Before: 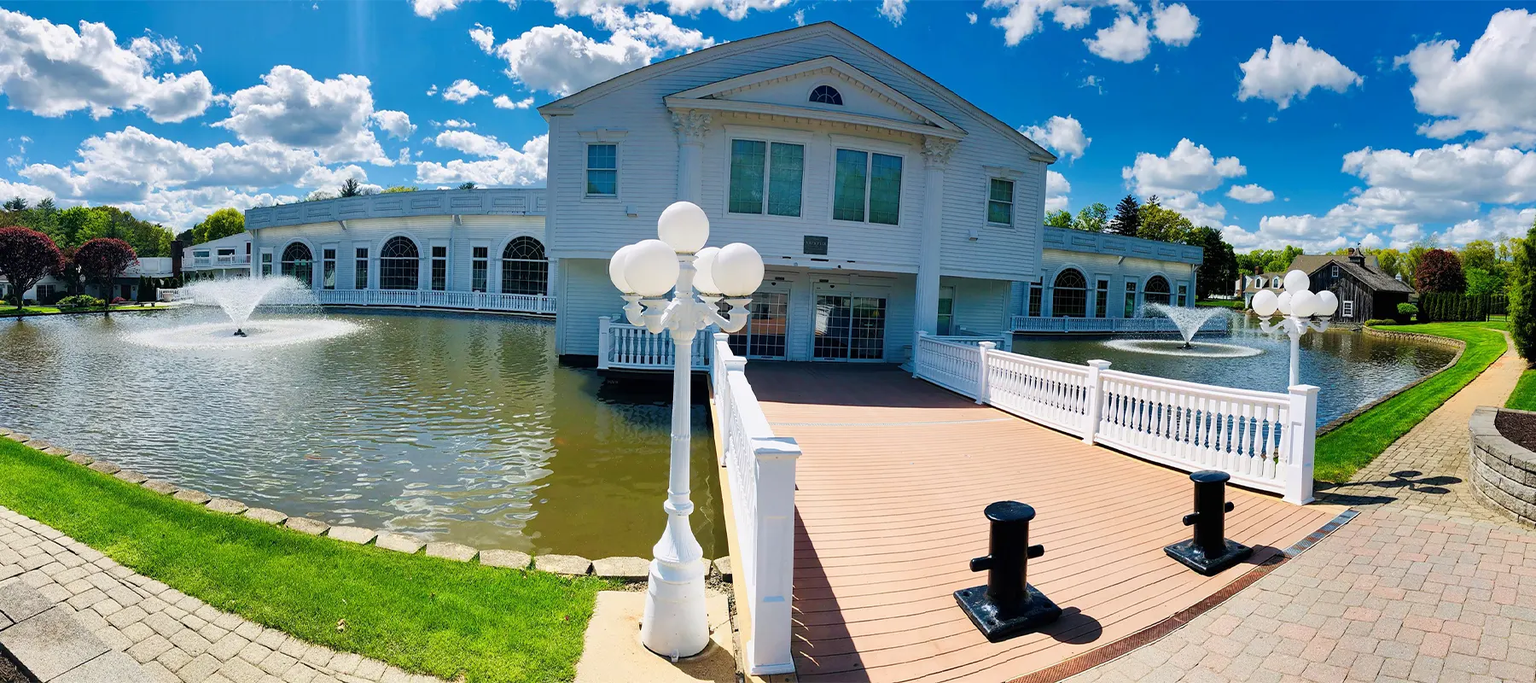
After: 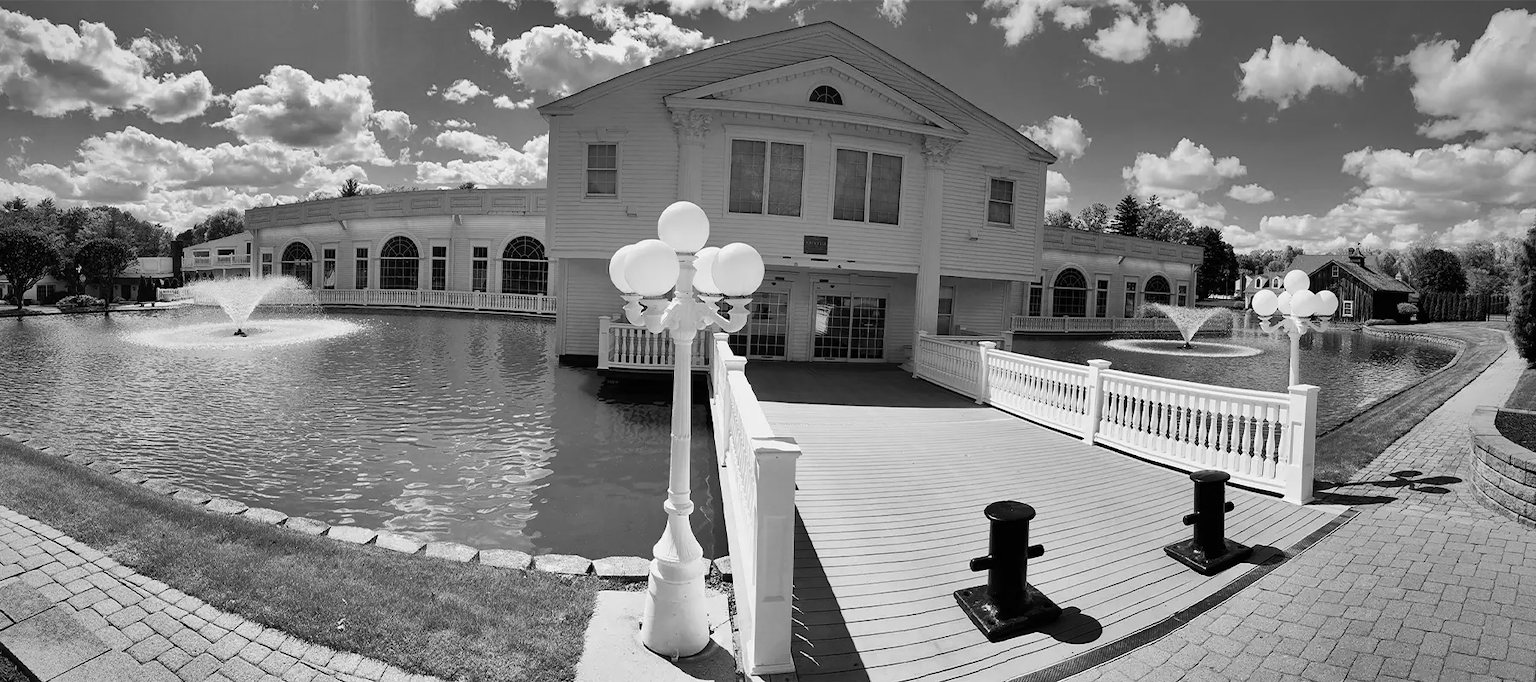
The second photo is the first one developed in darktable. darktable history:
shadows and highlights: shadows 24.5, highlights -78.15, soften with gaussian
vignetting: saturation 0, unbound false
monochrome: a -6.99, b 35.61, size 1.4
